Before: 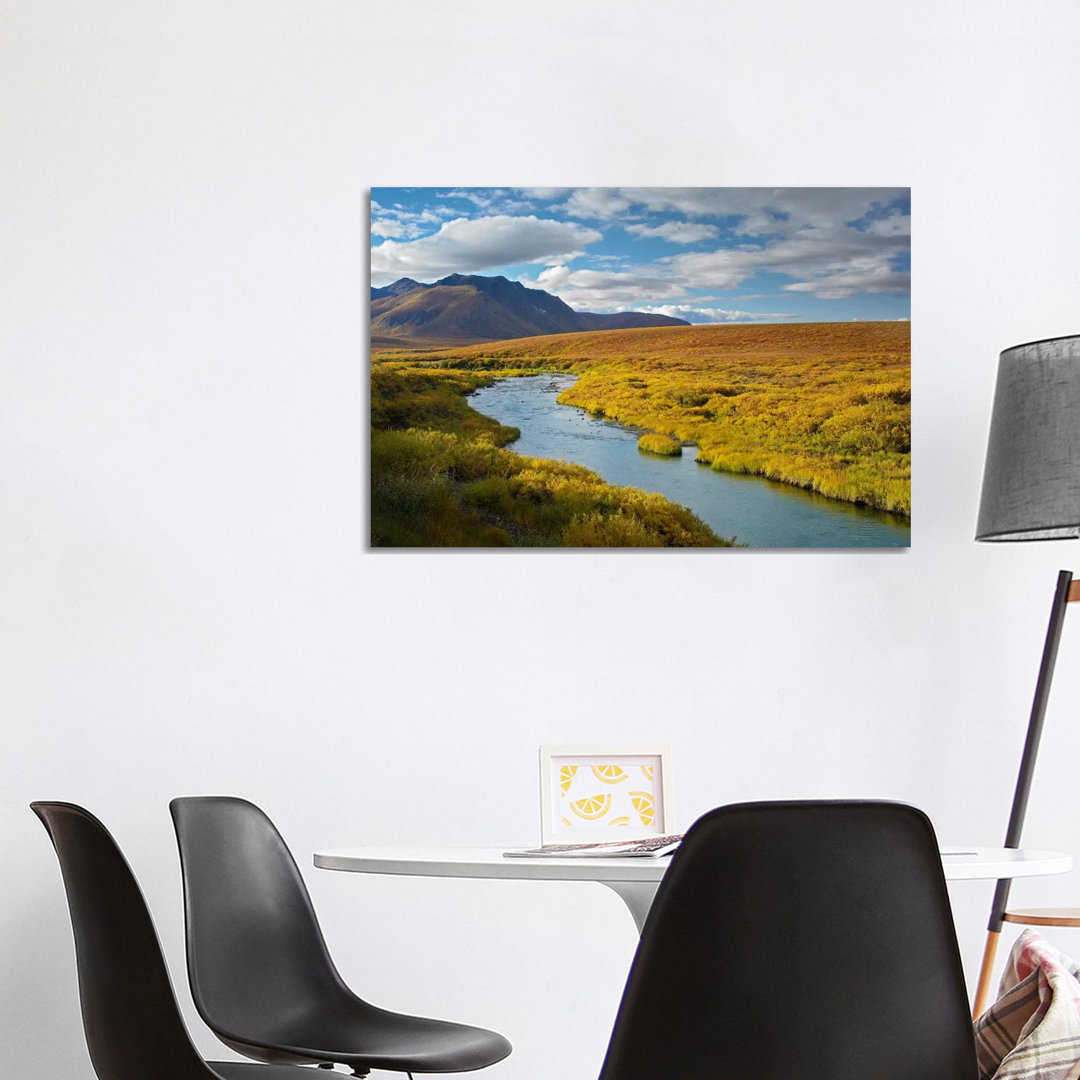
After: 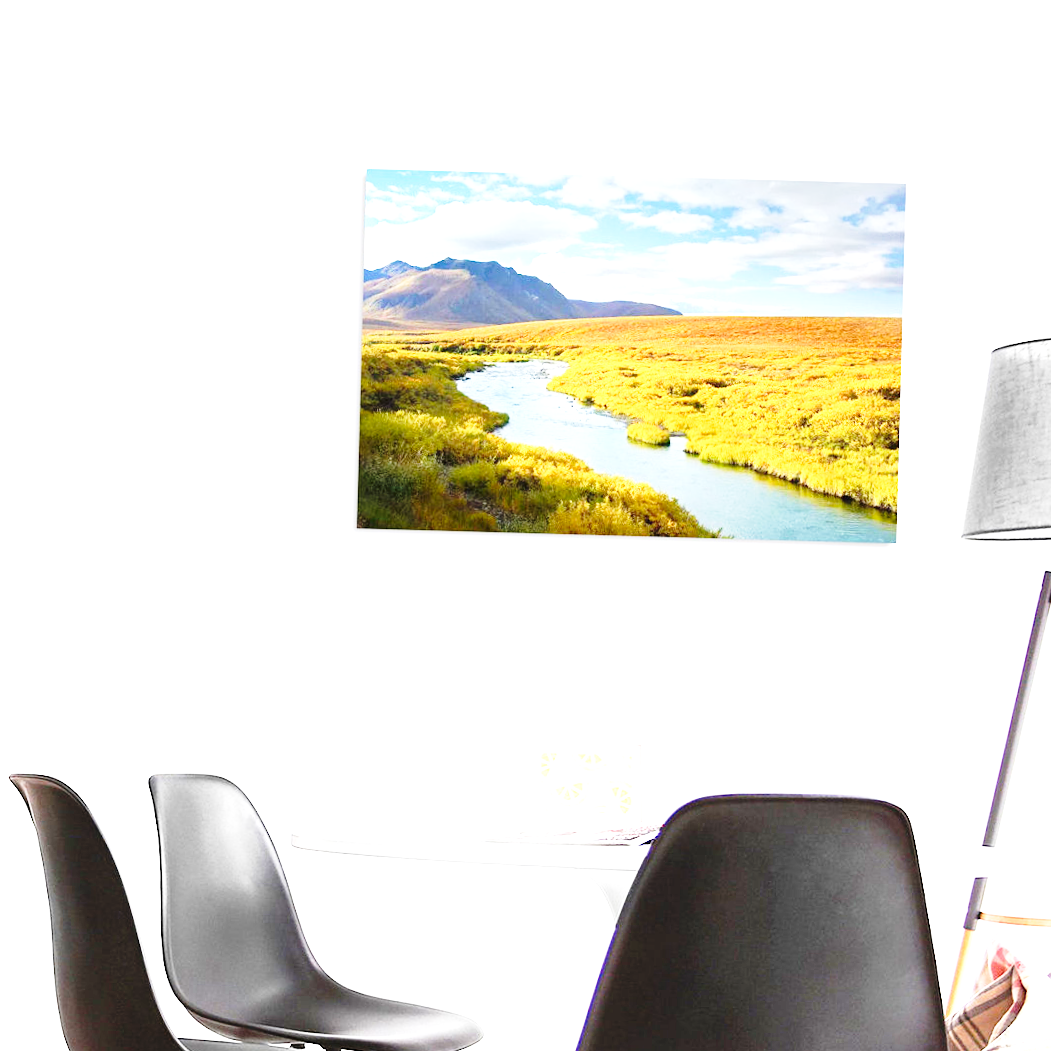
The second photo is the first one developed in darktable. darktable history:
crop and rotate: angle -1.57°
exposure: black level correction 0, exposure 1.485 EV, compensate highlight preservation false
base curve: curves: ch0 [(0, 0) (0.028, 0.03) (0.121, 0.232) (0.46, 0.748) (0.859, 0.968) (1, 1)], preserve colors none
